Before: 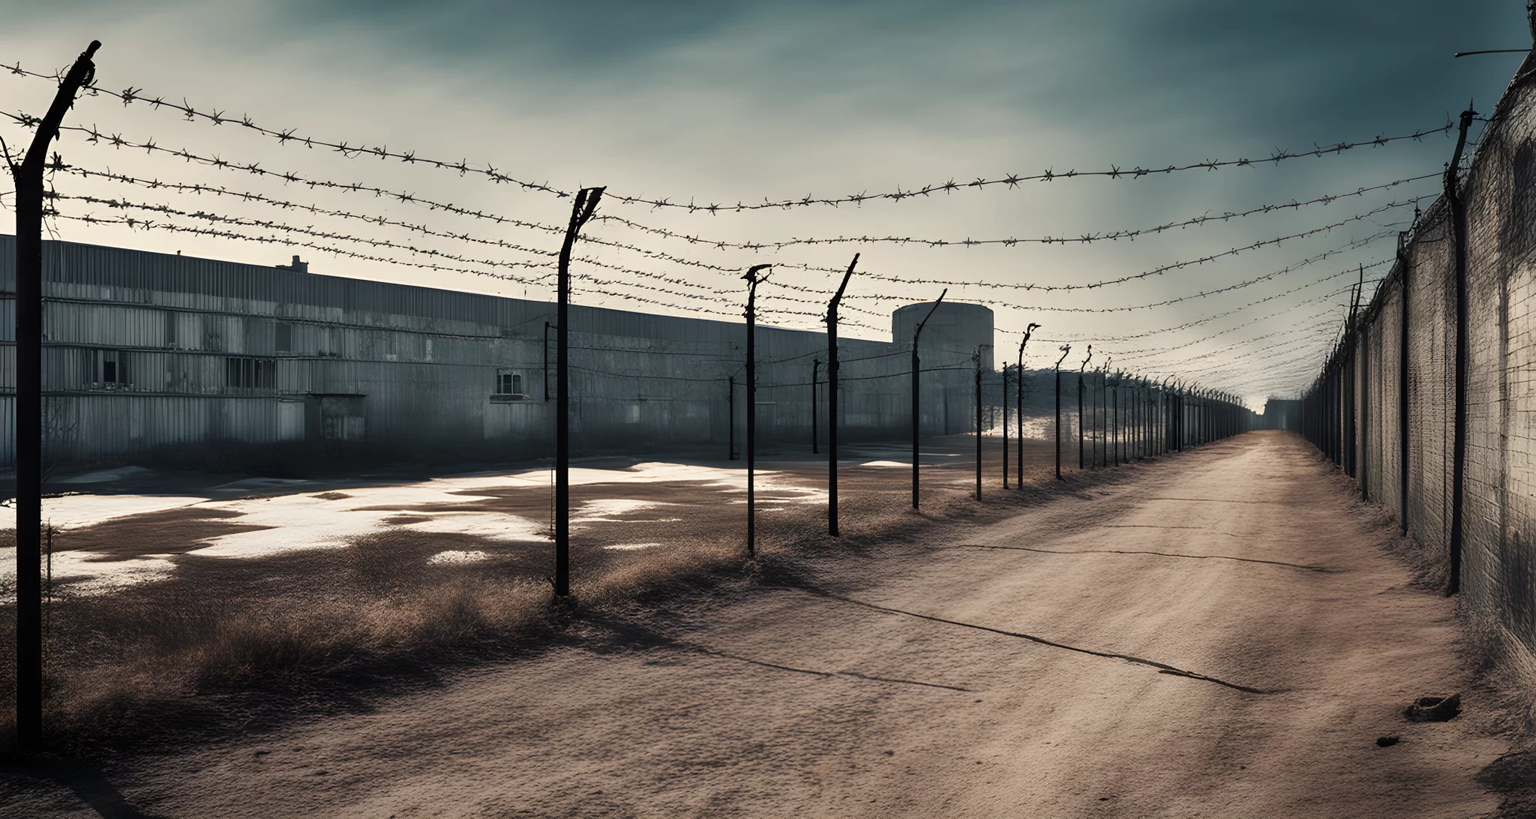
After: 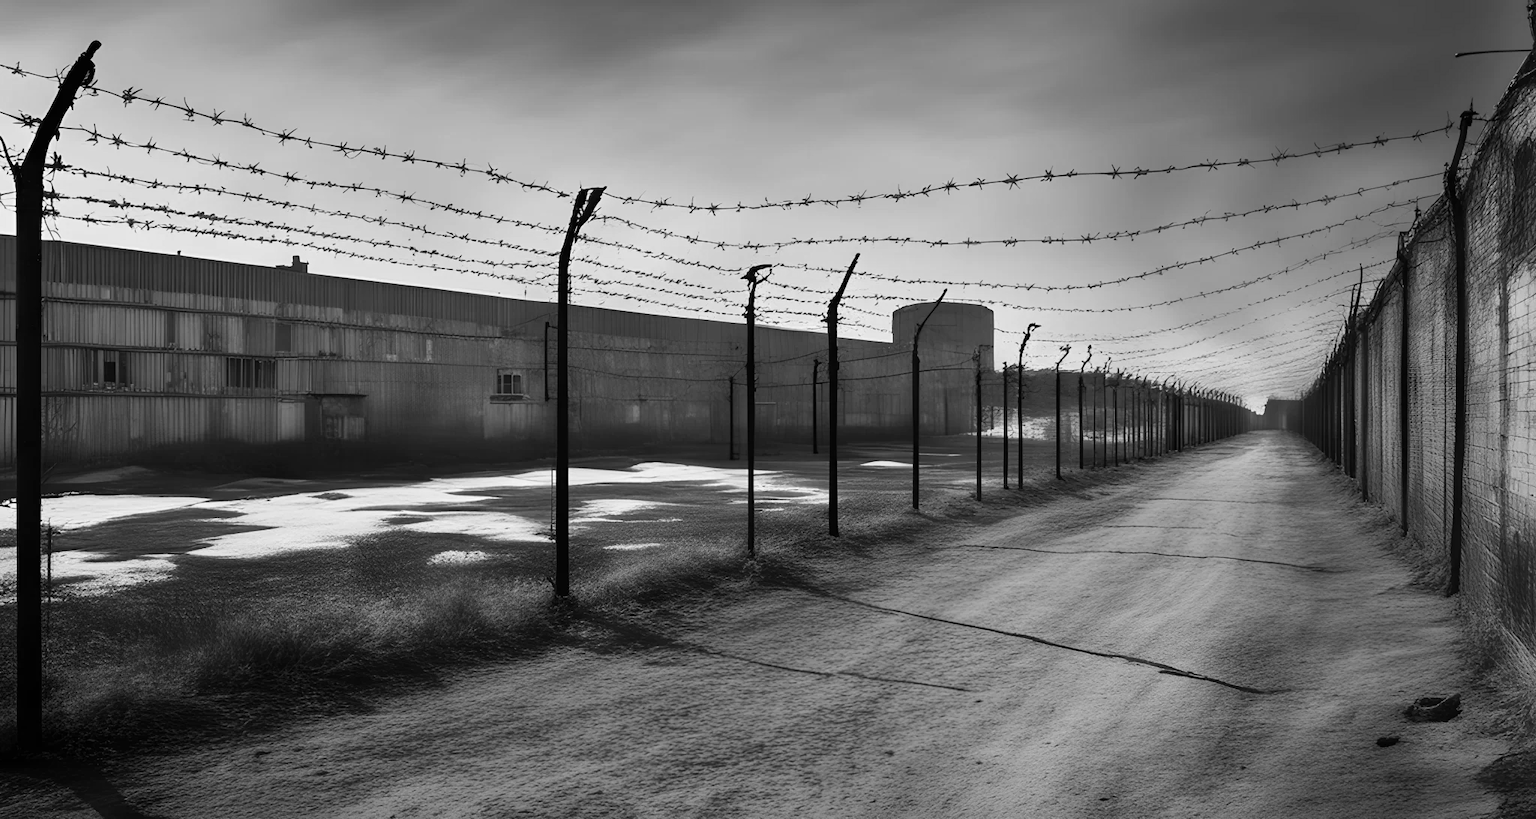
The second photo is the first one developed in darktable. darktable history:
color calibration: output gray [0.22, 0.42, 0.37, 0], illuminant F (fluorescent), F source F9 (Cool White Deluxe 4150 K) – high CRI, x 0.374, y 0.373, temperature 4149.69 K
